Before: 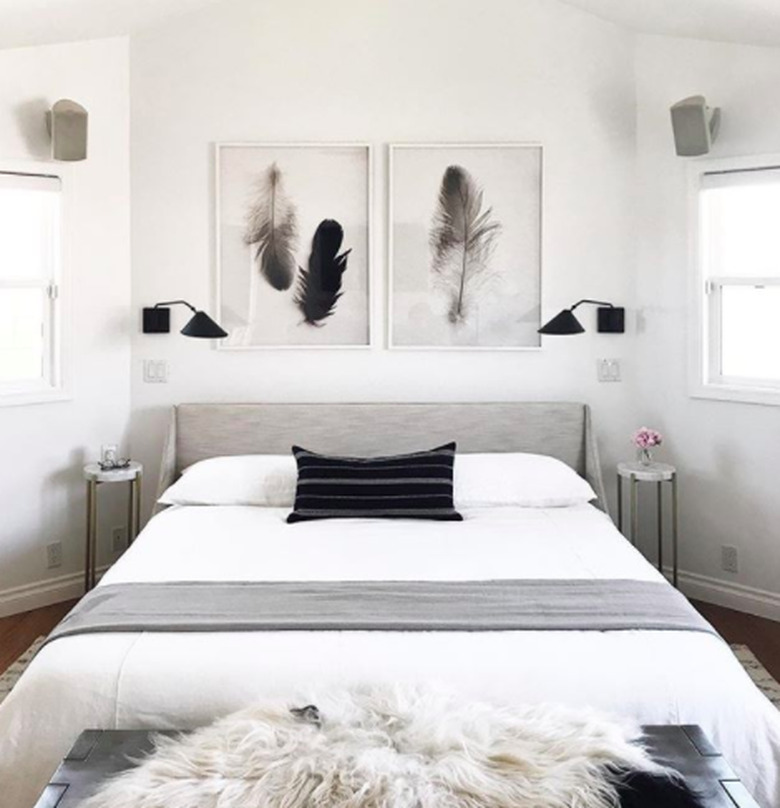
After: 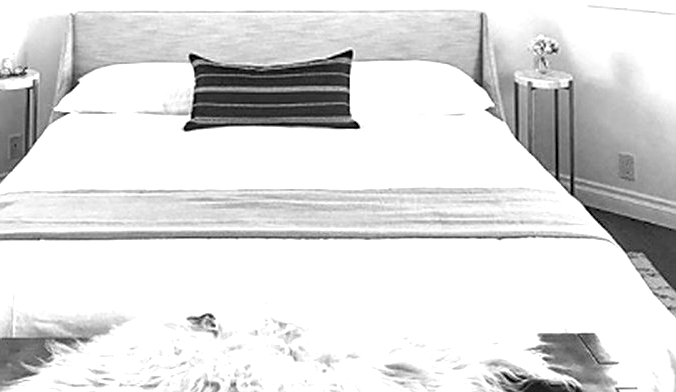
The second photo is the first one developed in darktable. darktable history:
local contrast: on, module defaults
exposure: black level correction 0, exposure 0.899 EV, compensate highlight preservation false
crop and rotate: left 13.244%, top 48.519%, bottom 2.867%
sharpen: on, module defaults
haze removal: adaptive false
color calibration: output gray [0.21, 0.42, 0.37, 0], illuminant same as pipeline (D50), adaptation XYZ, x 0.346, y 0.357, temperature 5003.35 K
shadows and highlights: radius 334.04, shadows 63.88, highlights 6.14, compress 88.07%, soften with gaussian
